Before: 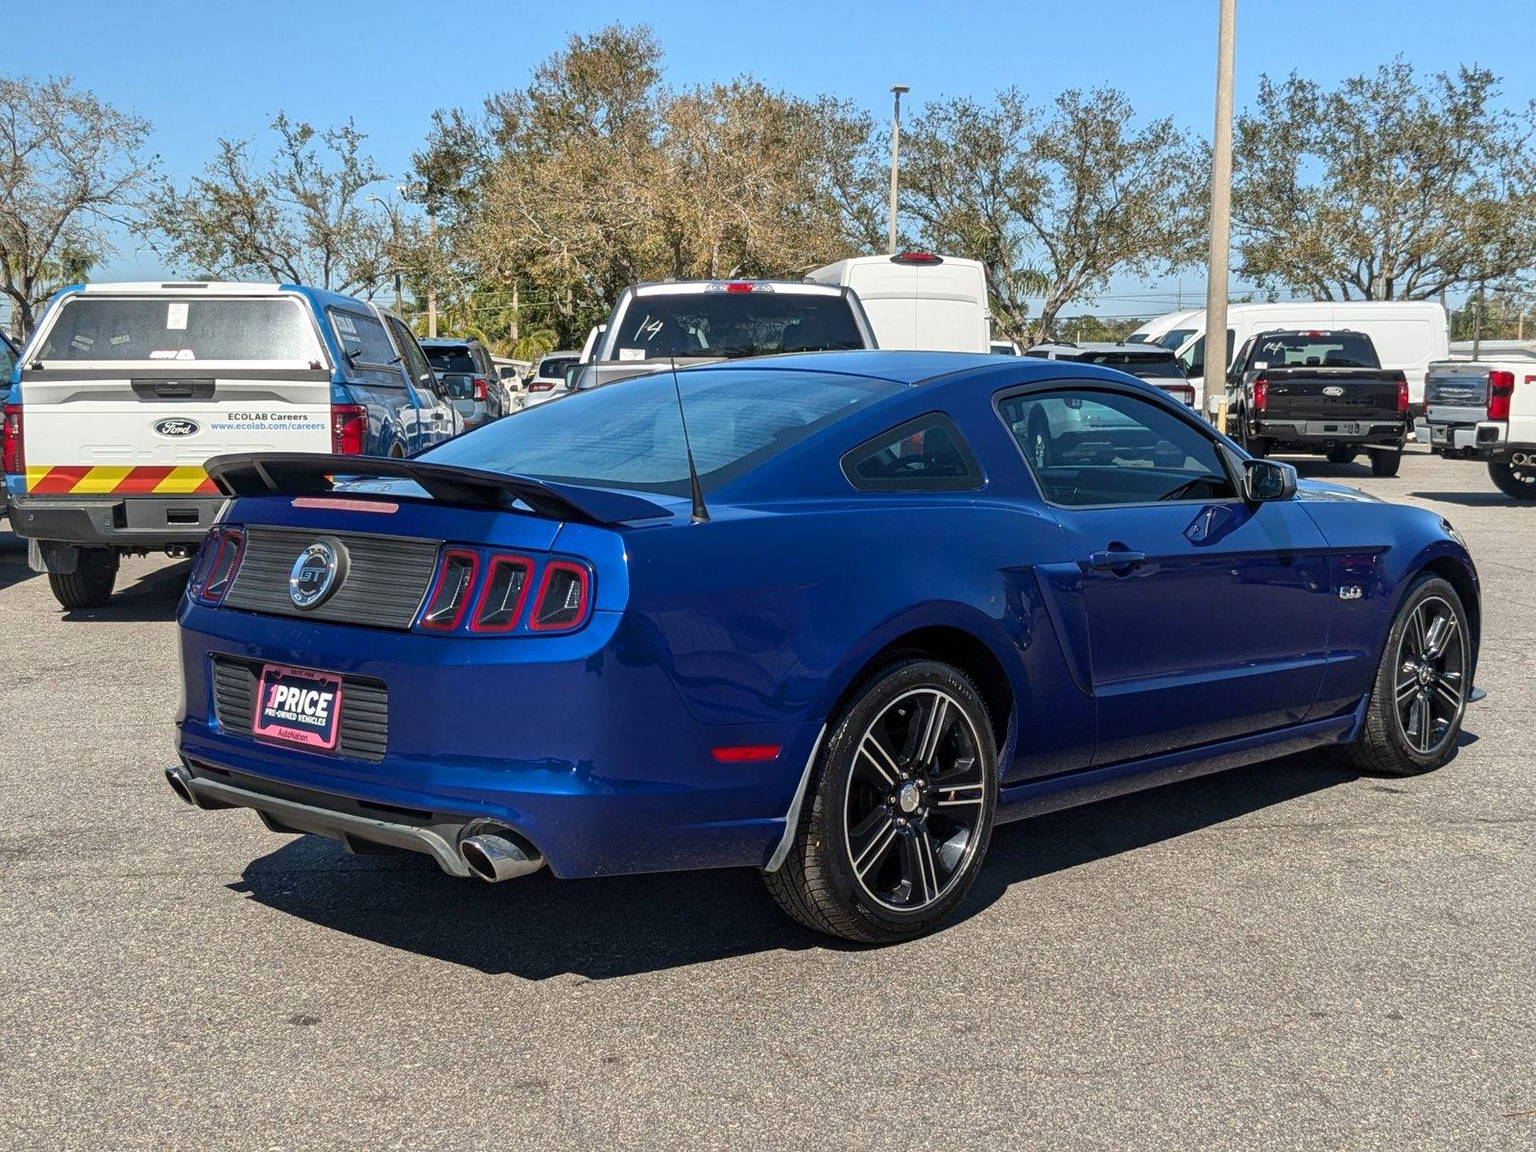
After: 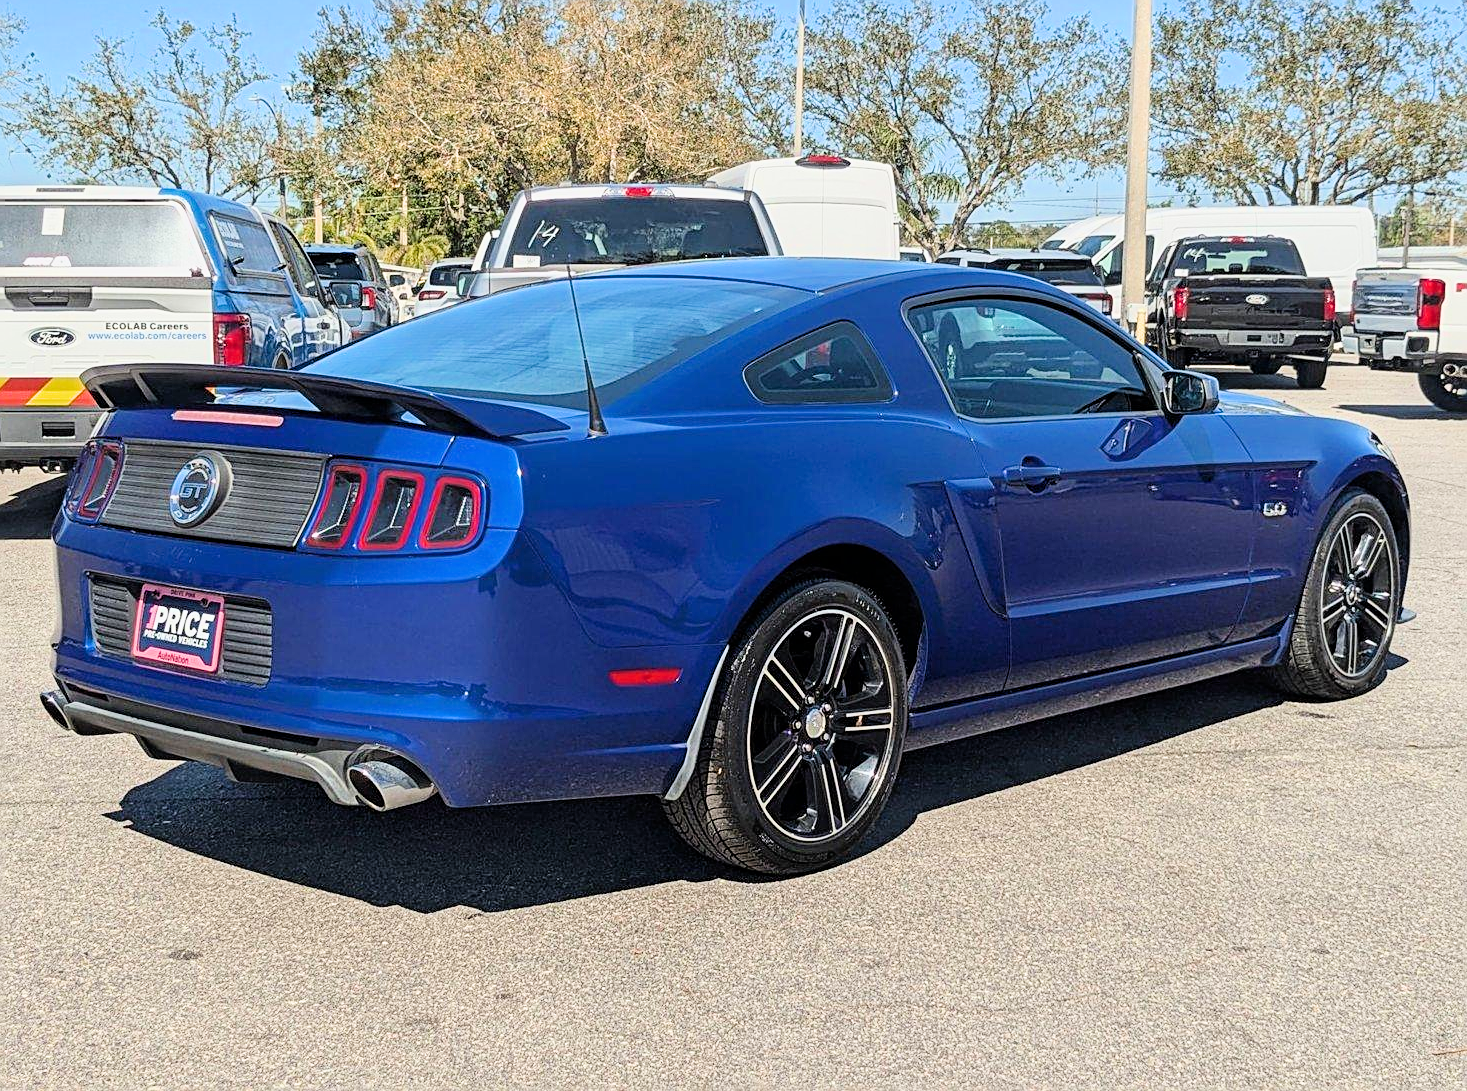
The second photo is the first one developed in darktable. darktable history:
exposure: black level correction 0, exposure 1.2 EV, compensate highlight preservation false
sharpen: on, module defaults
crop and rotate: left 8.293%, top 9.064%
filmic rgb: black relative exposure -7.65 EV, white relative exposure 4.56 EV, hardness 3.61, color science v6 (2022)
